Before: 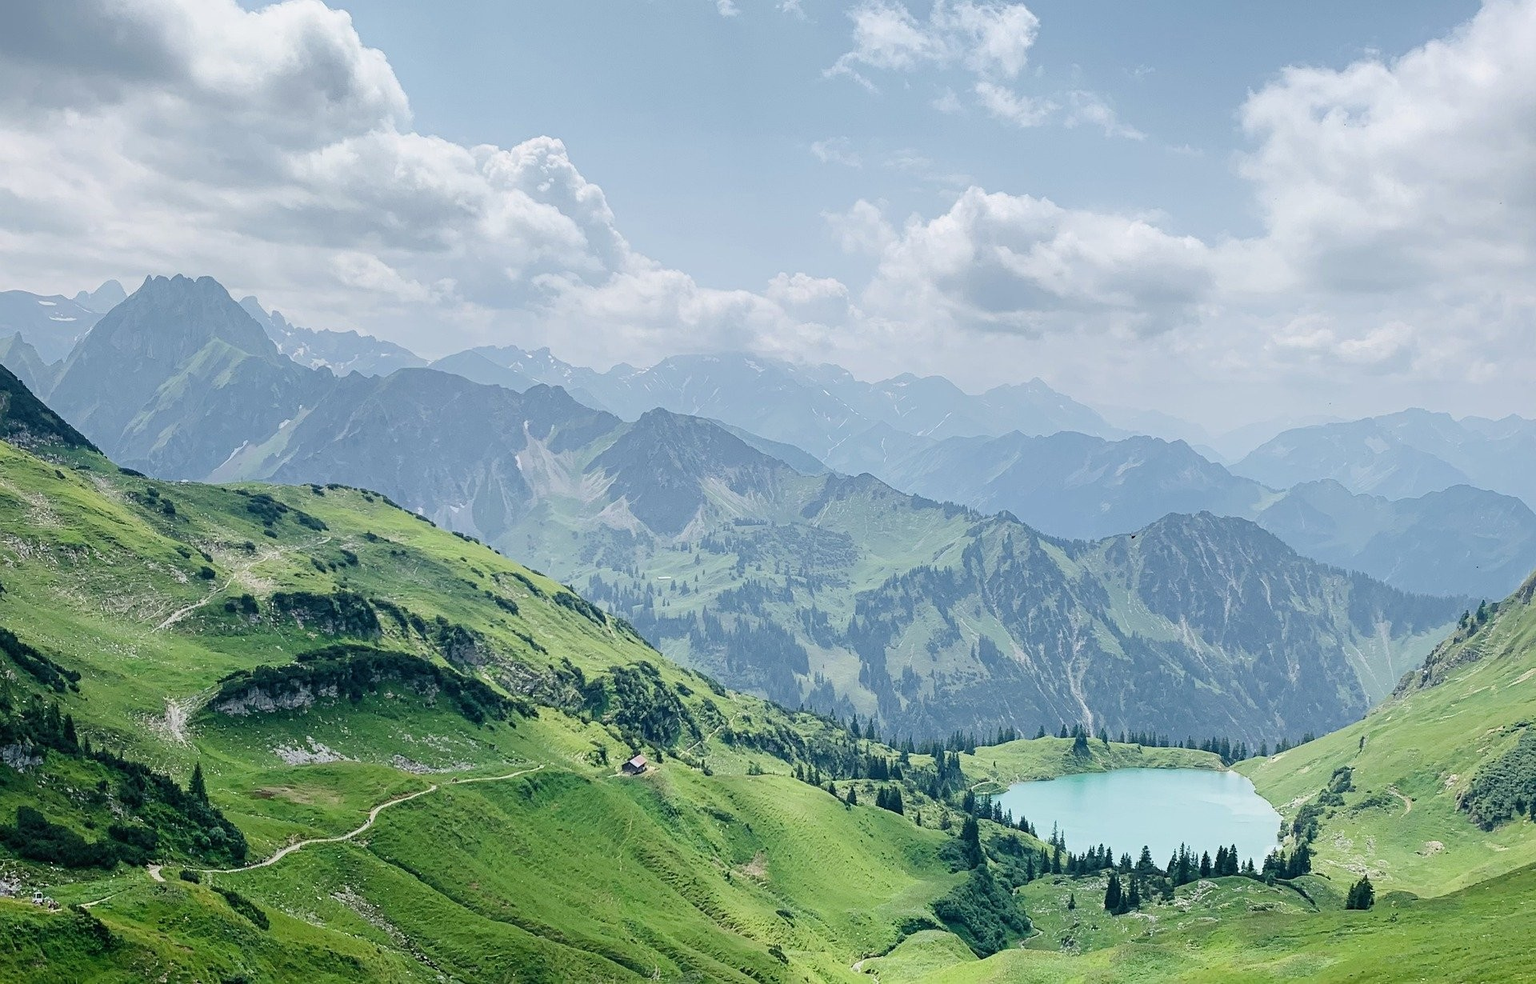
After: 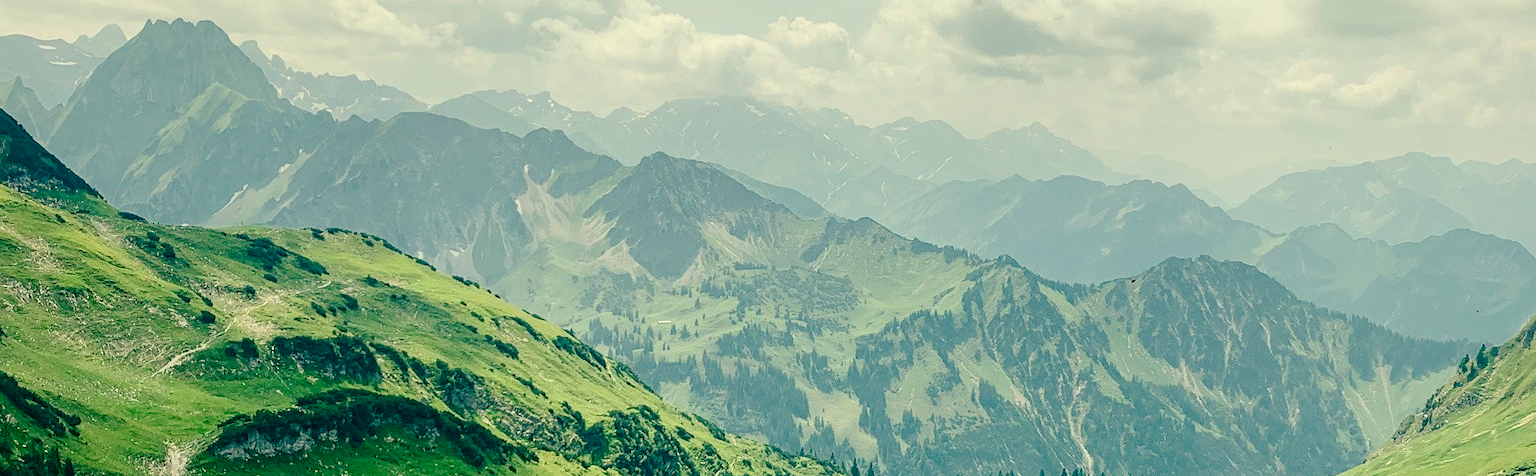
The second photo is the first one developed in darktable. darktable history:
exposure: exposure 0.191 EV, compensate highlight preservation false
white balance: red 1.009, blue 1.027
color balance: mode lift, gamma, gain (sRGB), lift [1, 0.69, 1, 1], gamma [1, 1.482, 1, 1], gain [1, 1, 1, 0.802]
crop and rotate: top 26.056%, bottom 25.543%
color balance rgb: perceptual saturation grading › global saturation 20%, perceptual saturation grading › highlights -25%, perceptual saturation grading › shadows 25%
